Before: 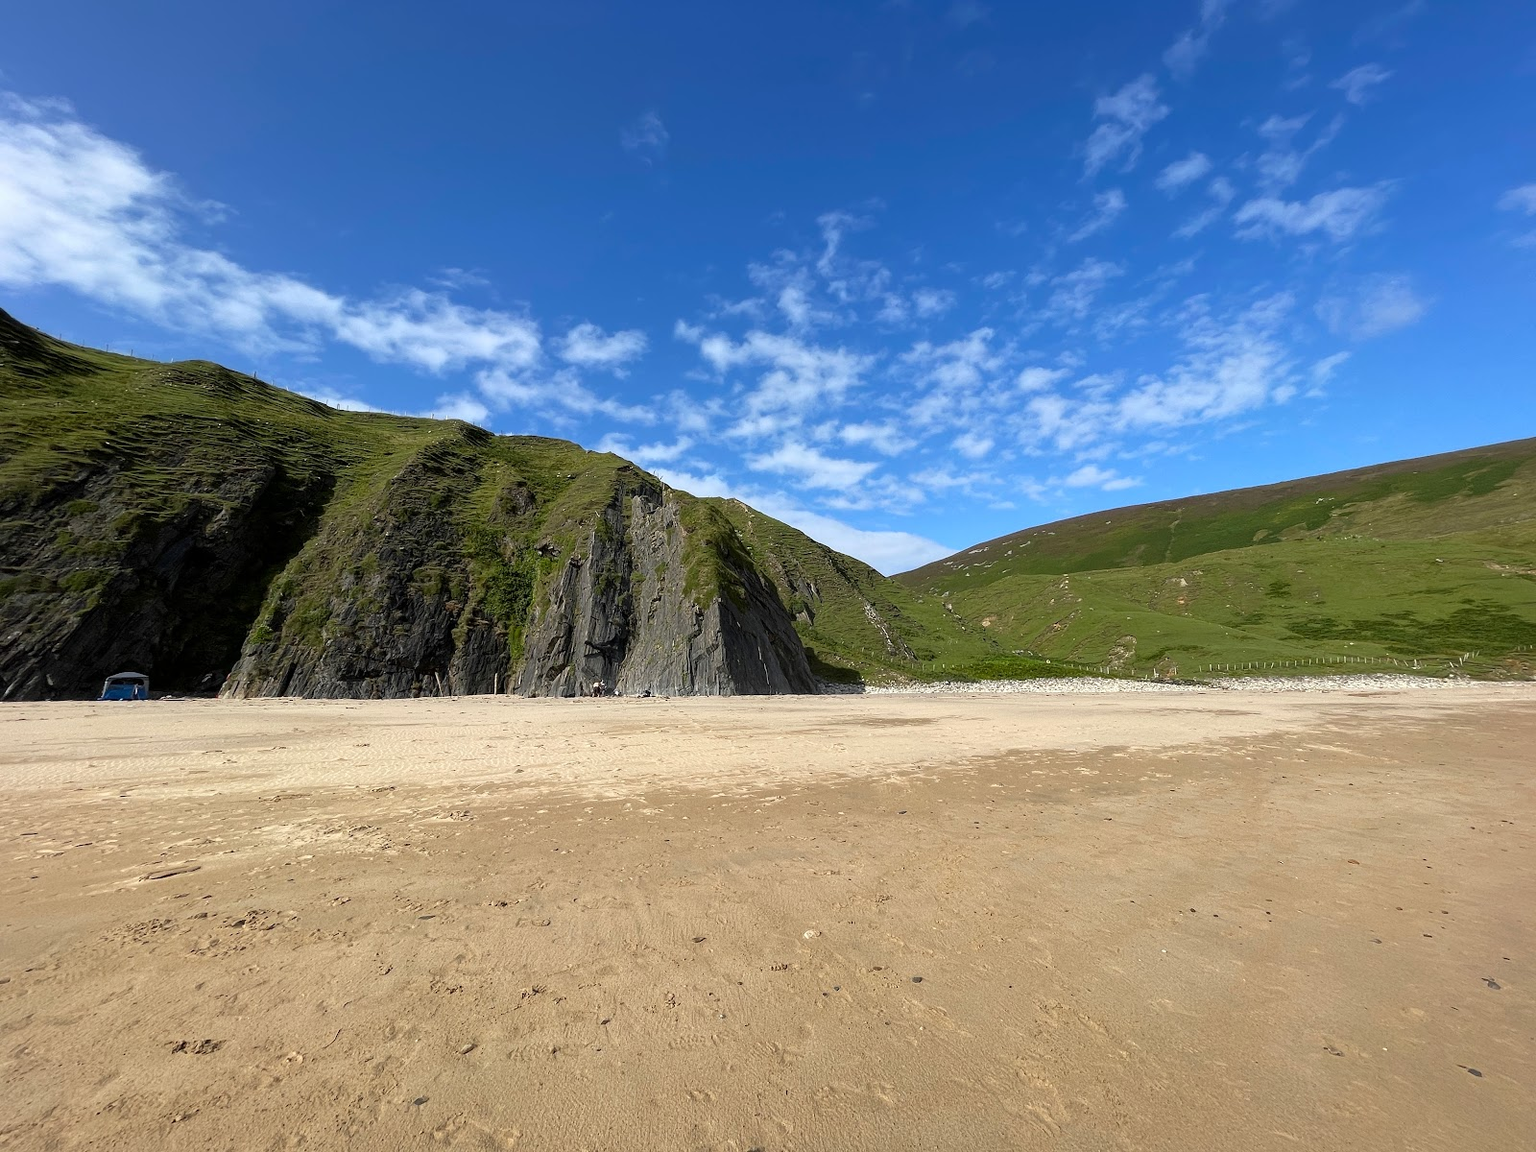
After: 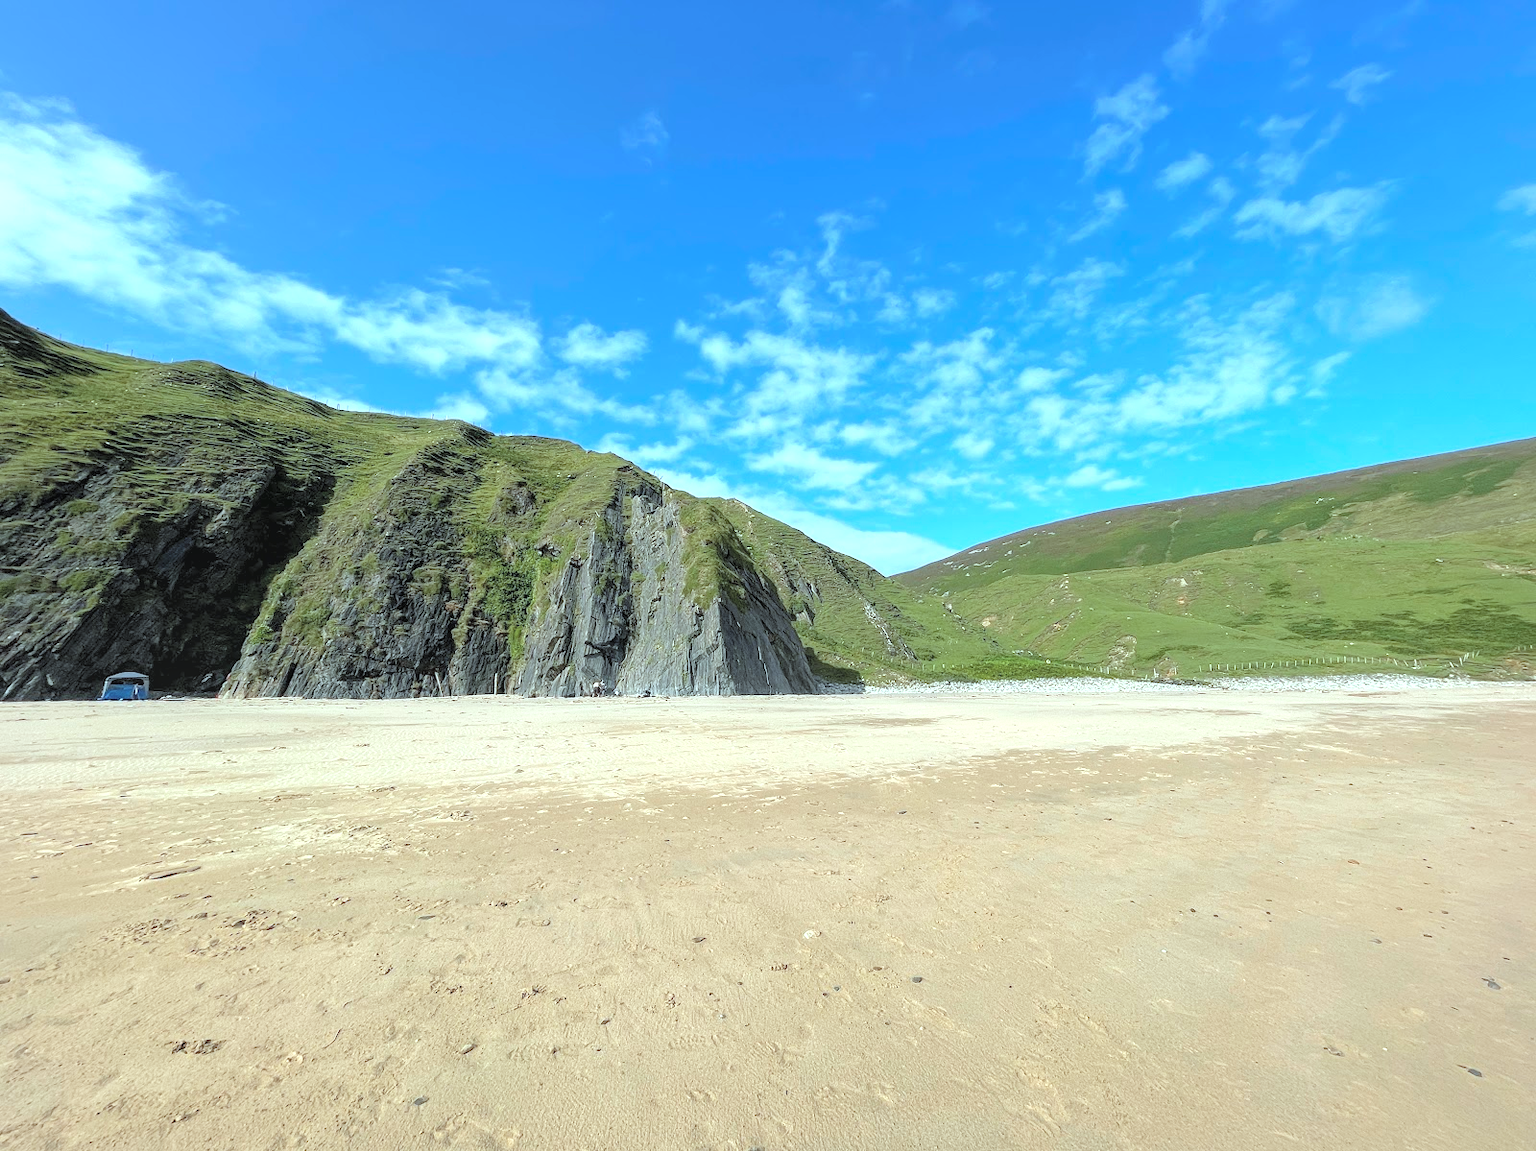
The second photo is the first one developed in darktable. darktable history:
crop: bottom 0.069%
local contrast: detail 109%
exposure: black level correction 0.001, exposure 0.499 EV, compensate exposure bias true, compensate highlight preservation false
color correction: highlights a* -10.21, highlights b* -9.98
contrast brightness saturation: brightness 0.271
